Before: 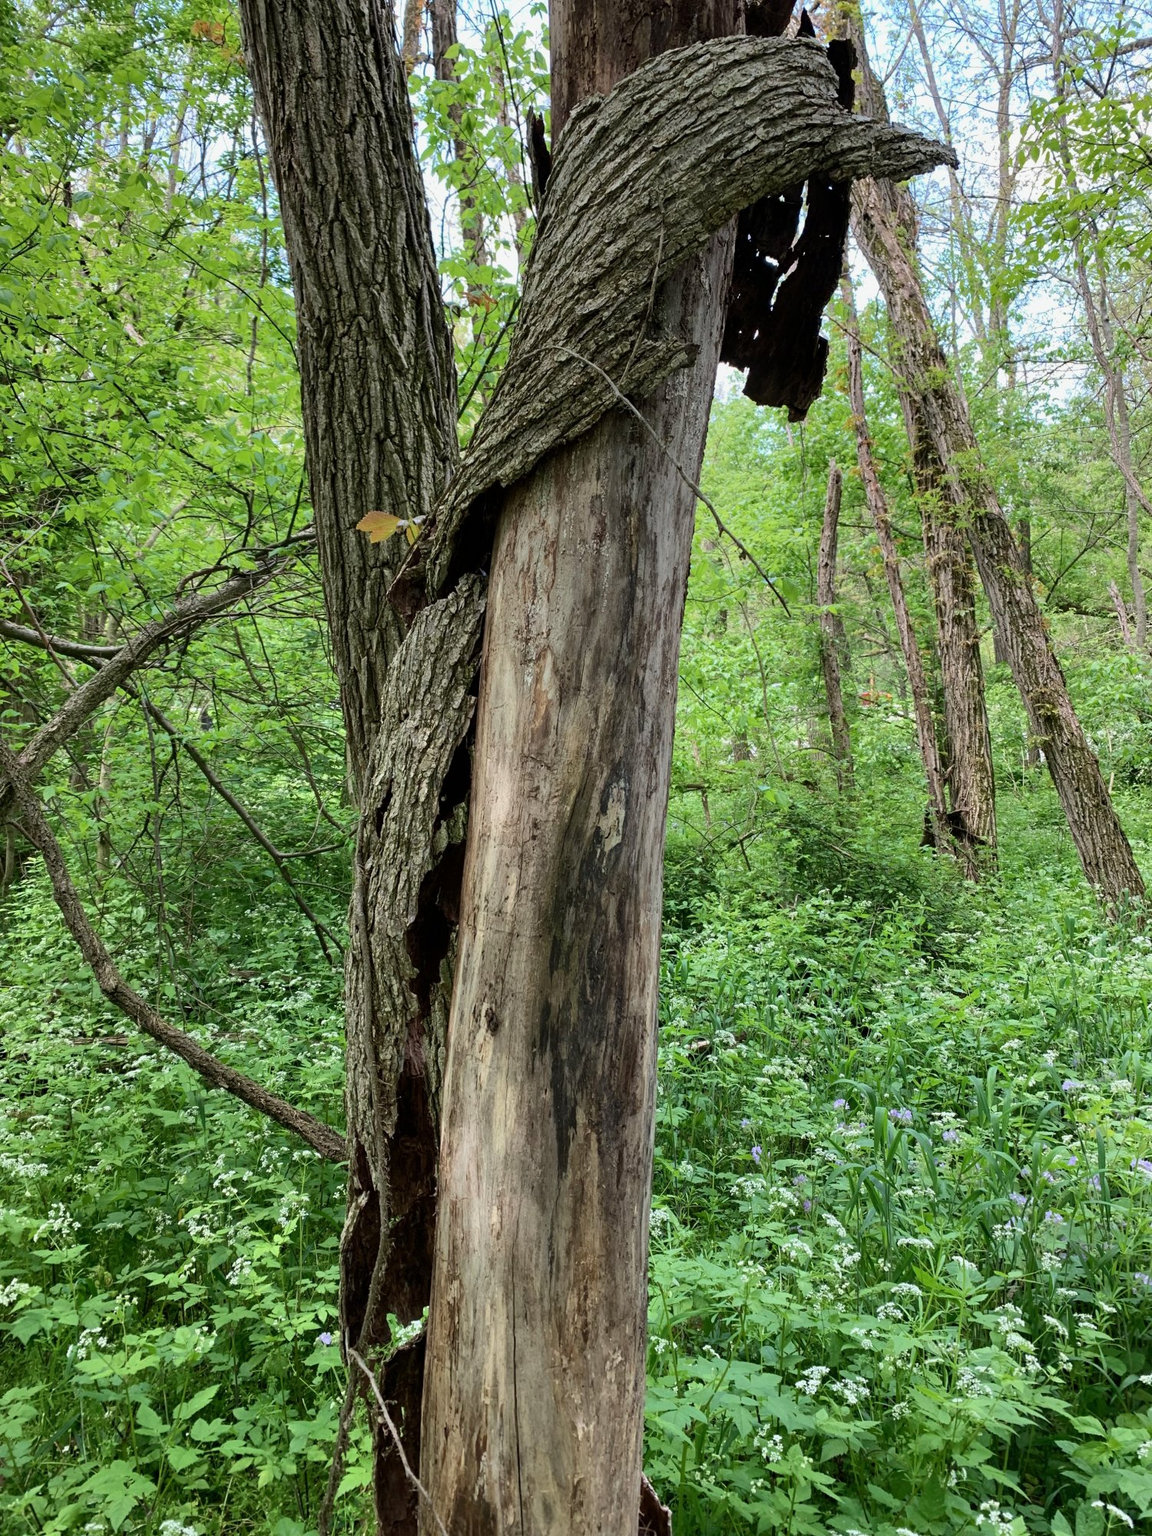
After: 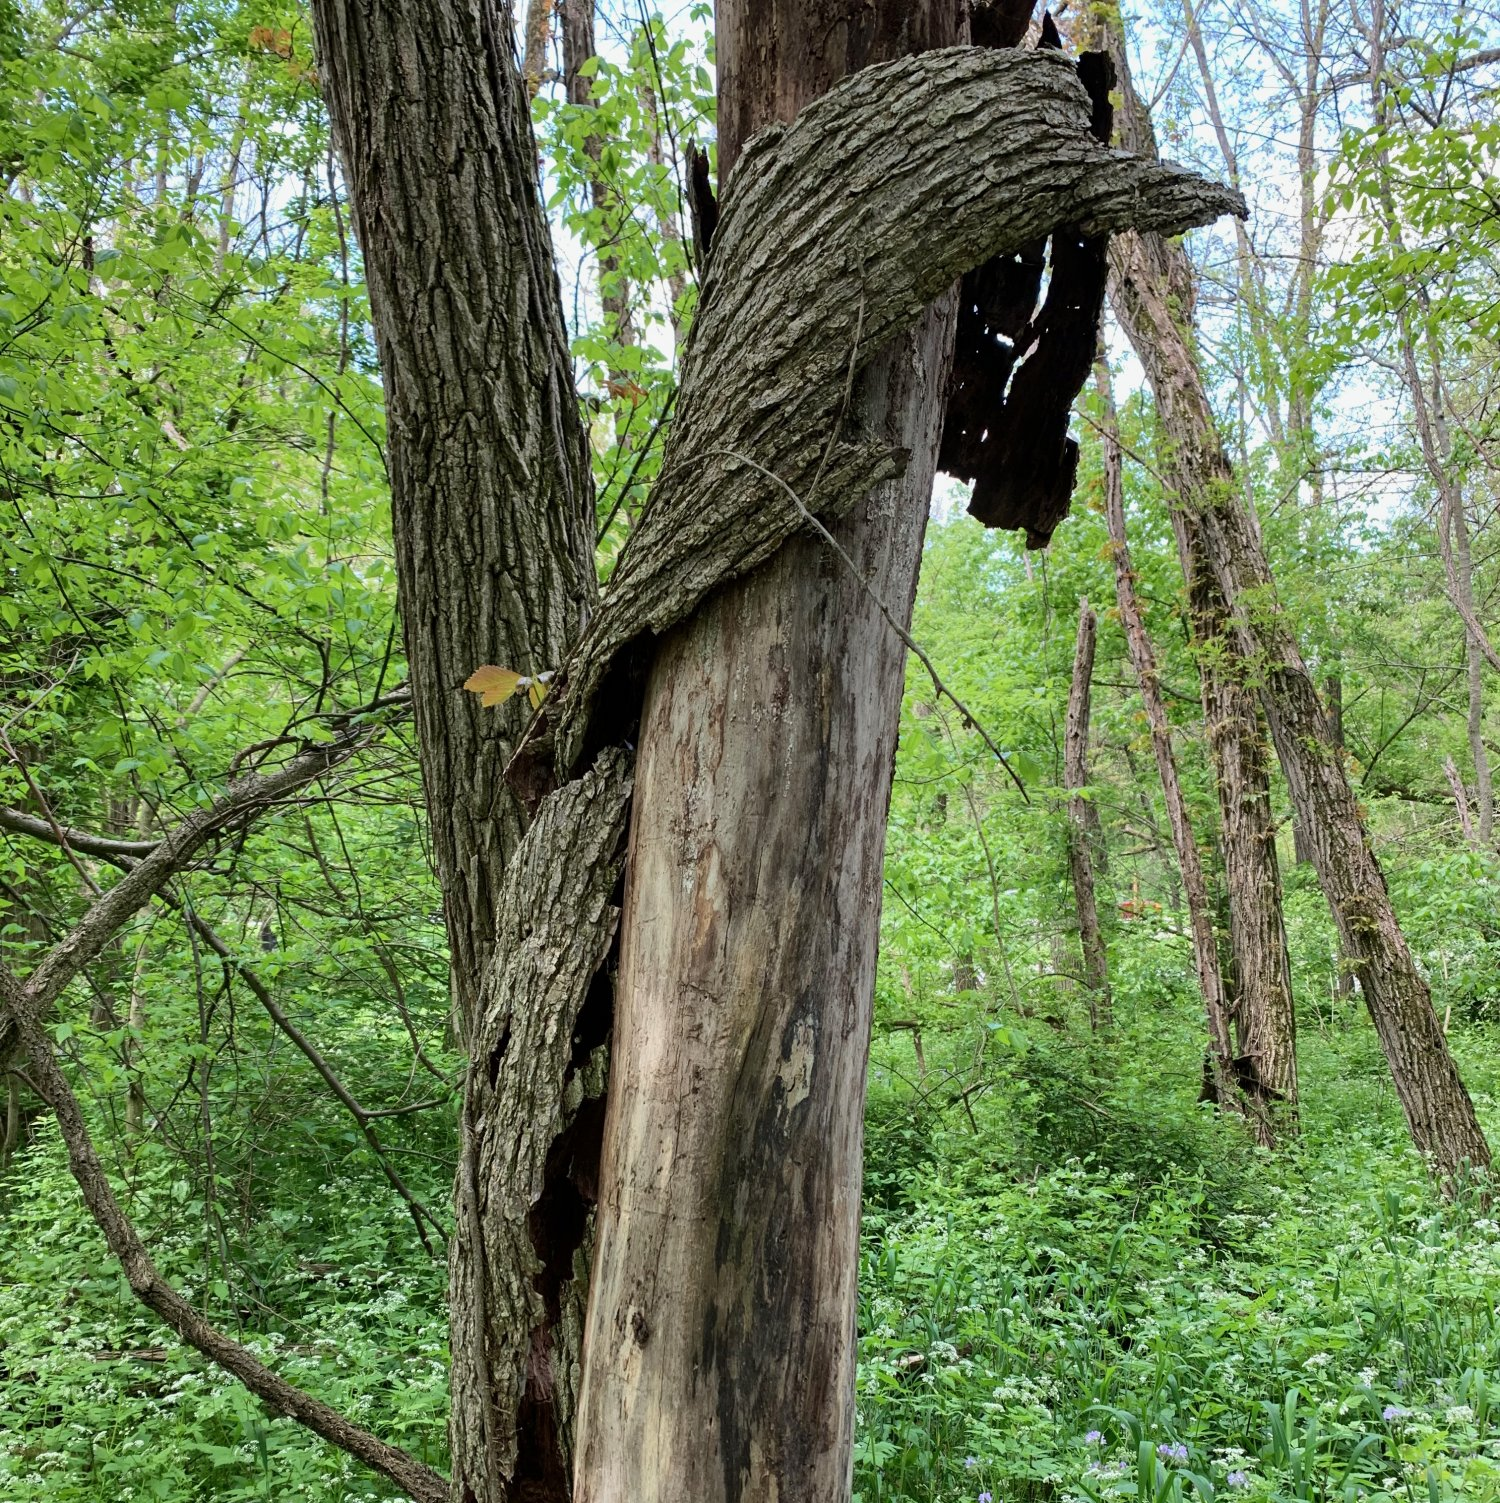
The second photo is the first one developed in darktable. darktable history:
crop: bottom 24.824%
